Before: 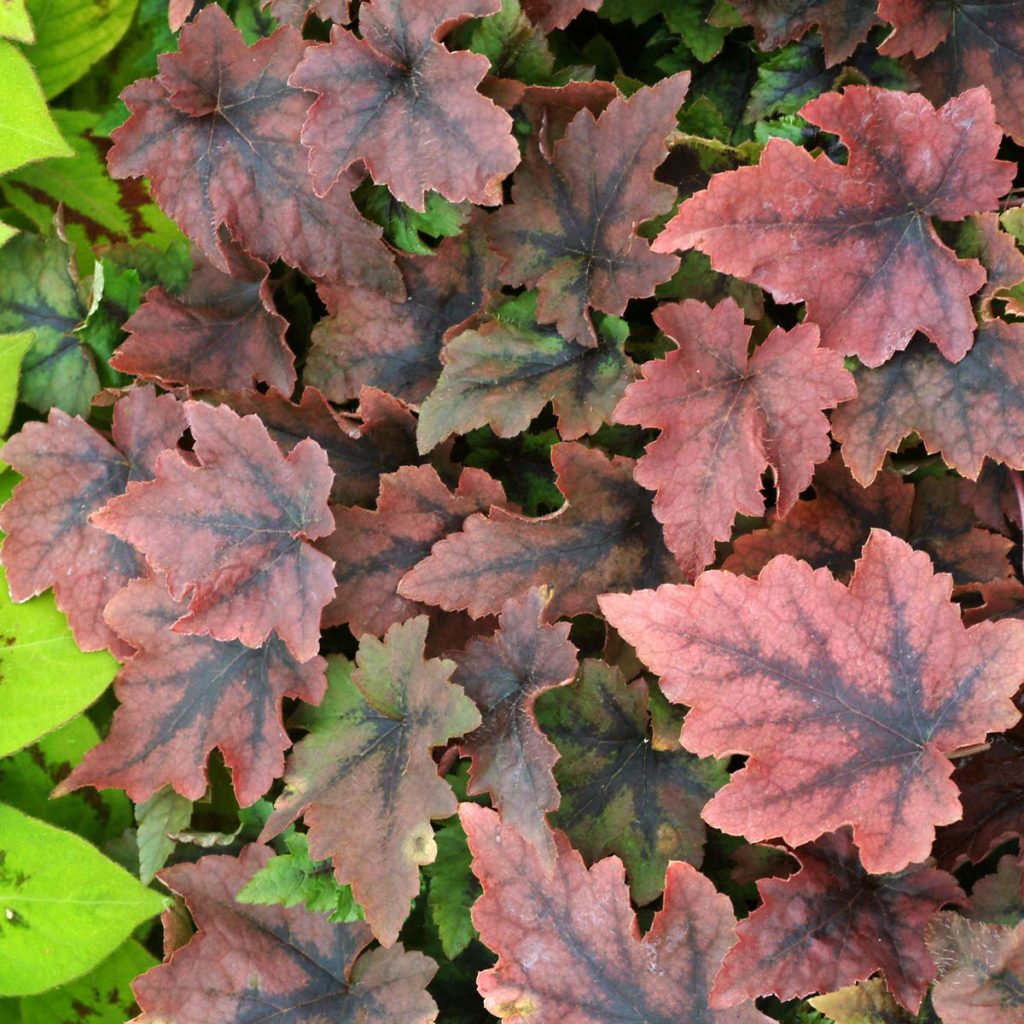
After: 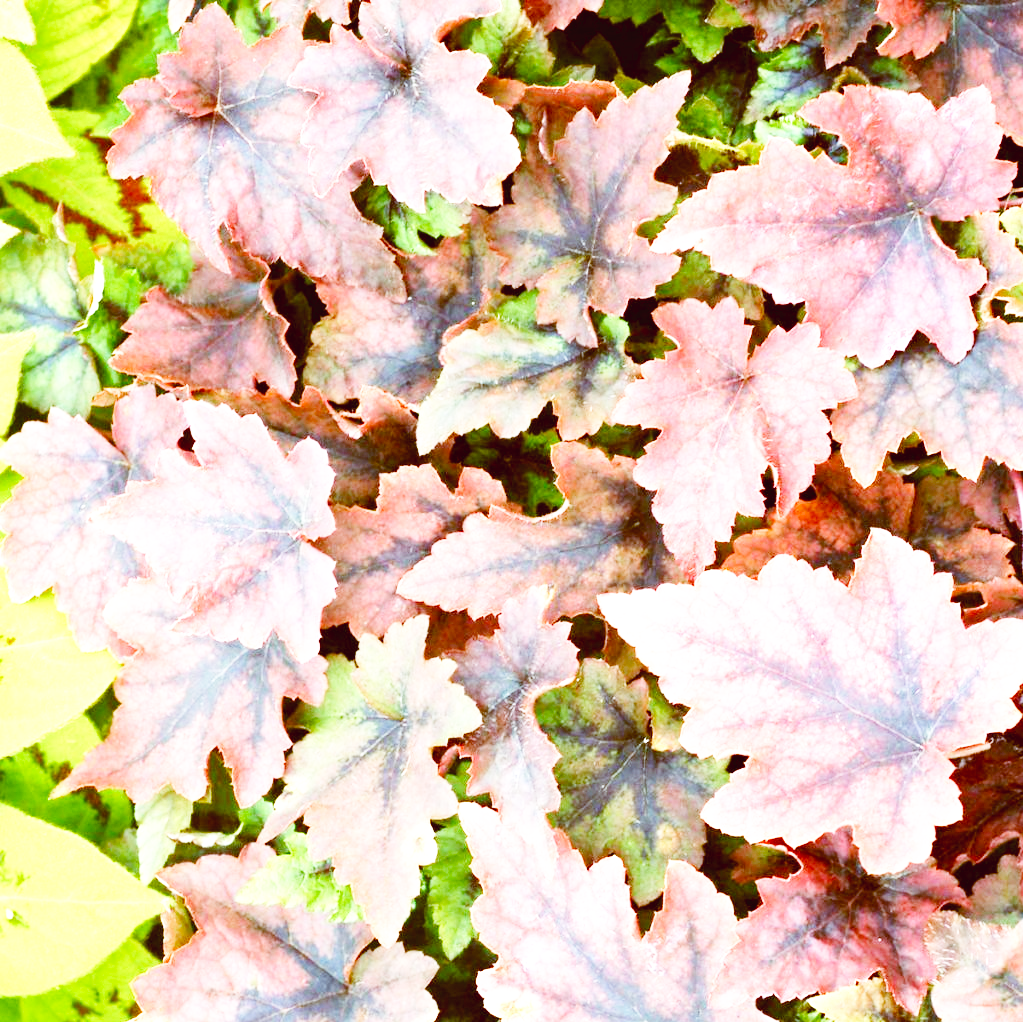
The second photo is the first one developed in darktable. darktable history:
color balance: lift [1, 1.015, 1.004, 0.985], gamma [1, 0.958, 0.971, 1.042], gain [1, 0.956, 0.977, 1.044]
exposure: black level correction 0, exposure 1.1 EV, compensate highlight preservation false
crop: top 0.05%, bottom 0.098%
base curve: curves: ch0 [(0, 0.003) (0.001, 0.002) (0.006, 0.004) (0.02, 0.022) (0.048, 0.086) (0.094, 0.234) (0.162, 0.431) (0.258, 0.629) (0.385, 0.8) (0.548, 0.918) (0.751, 0.988) (1, 1)], preserve colors none
tone equalizer: on, module defaults
